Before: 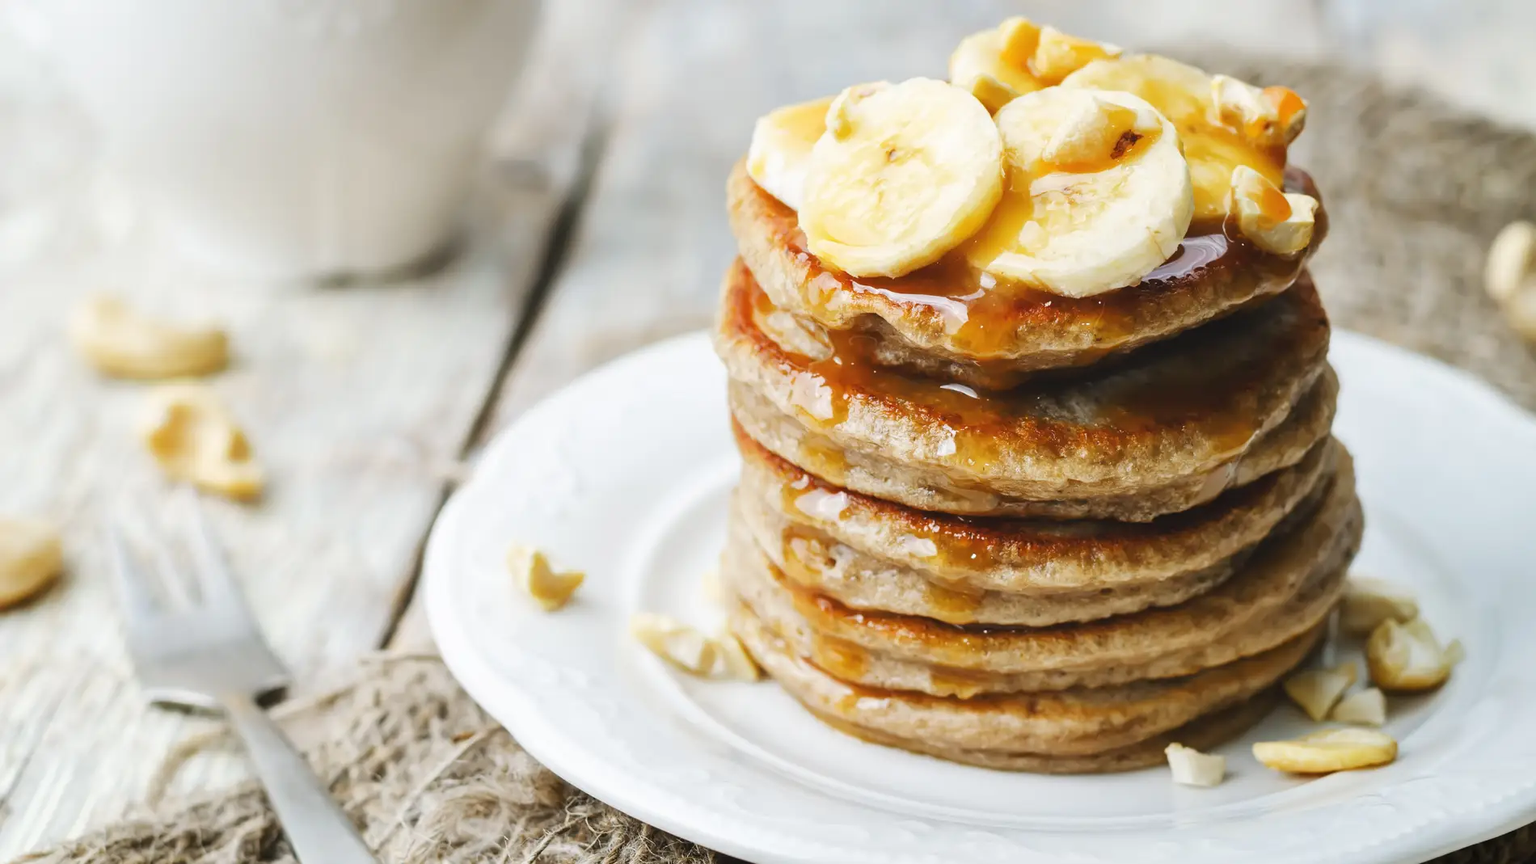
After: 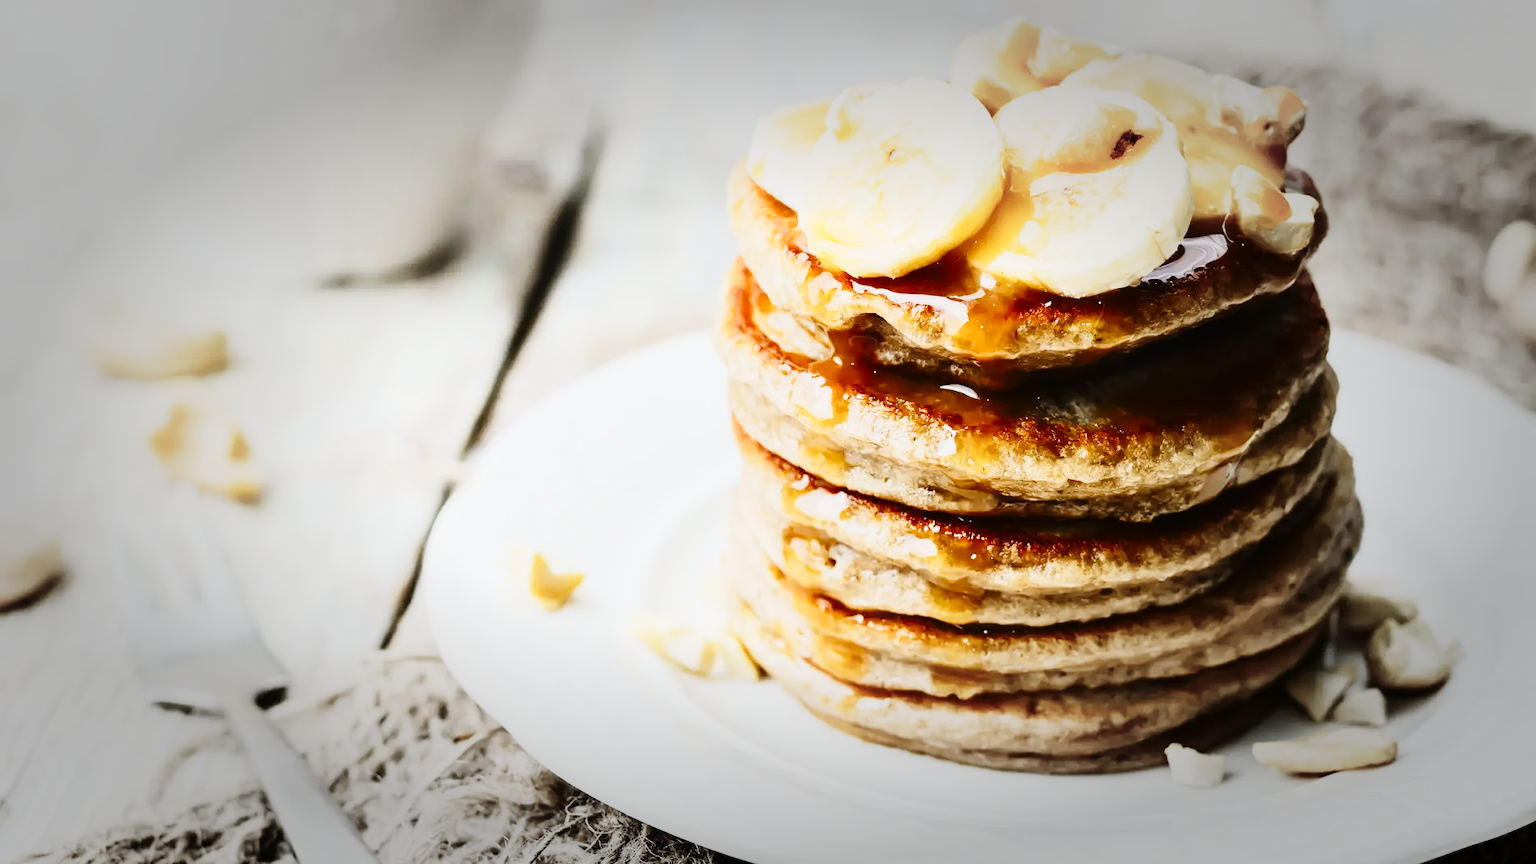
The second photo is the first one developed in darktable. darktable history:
vignetting: fall-off start 49.14%, automatic ratio true, width/height ratio 1.296
tone curve: curves: ch0 [(0, 0) (0.136, 0.084) (0.346, 0.366) (0.489, 0.559) (0.66, 0.748) (0.849, 0.902) (1, 0.974)]; ch1 [(0, 0) (0.353, 0.344) (0.45, 0.46) (0.498, 0.498) (0.521, 0.512) (0.563, 0.559) (0.592, 0.605) (0.641, 0.673) (1, 1)]; ch2 [(0, 0) (0.333, 0.346) (0.375, 0.375) (0.424, 0.43) (0.476, 0.492) (0.502, 0.502) (0.524, 0.531) (0.579, 0.61) (0.612, 0.644) (0.641, 0.722) (1, 1)], preserve colors none
tone equalizer: smoothing diameter 24.97%, edges refinement/feathering 10.85, preserve details guided filter
contrast brightness saturation: contrast 0.287
